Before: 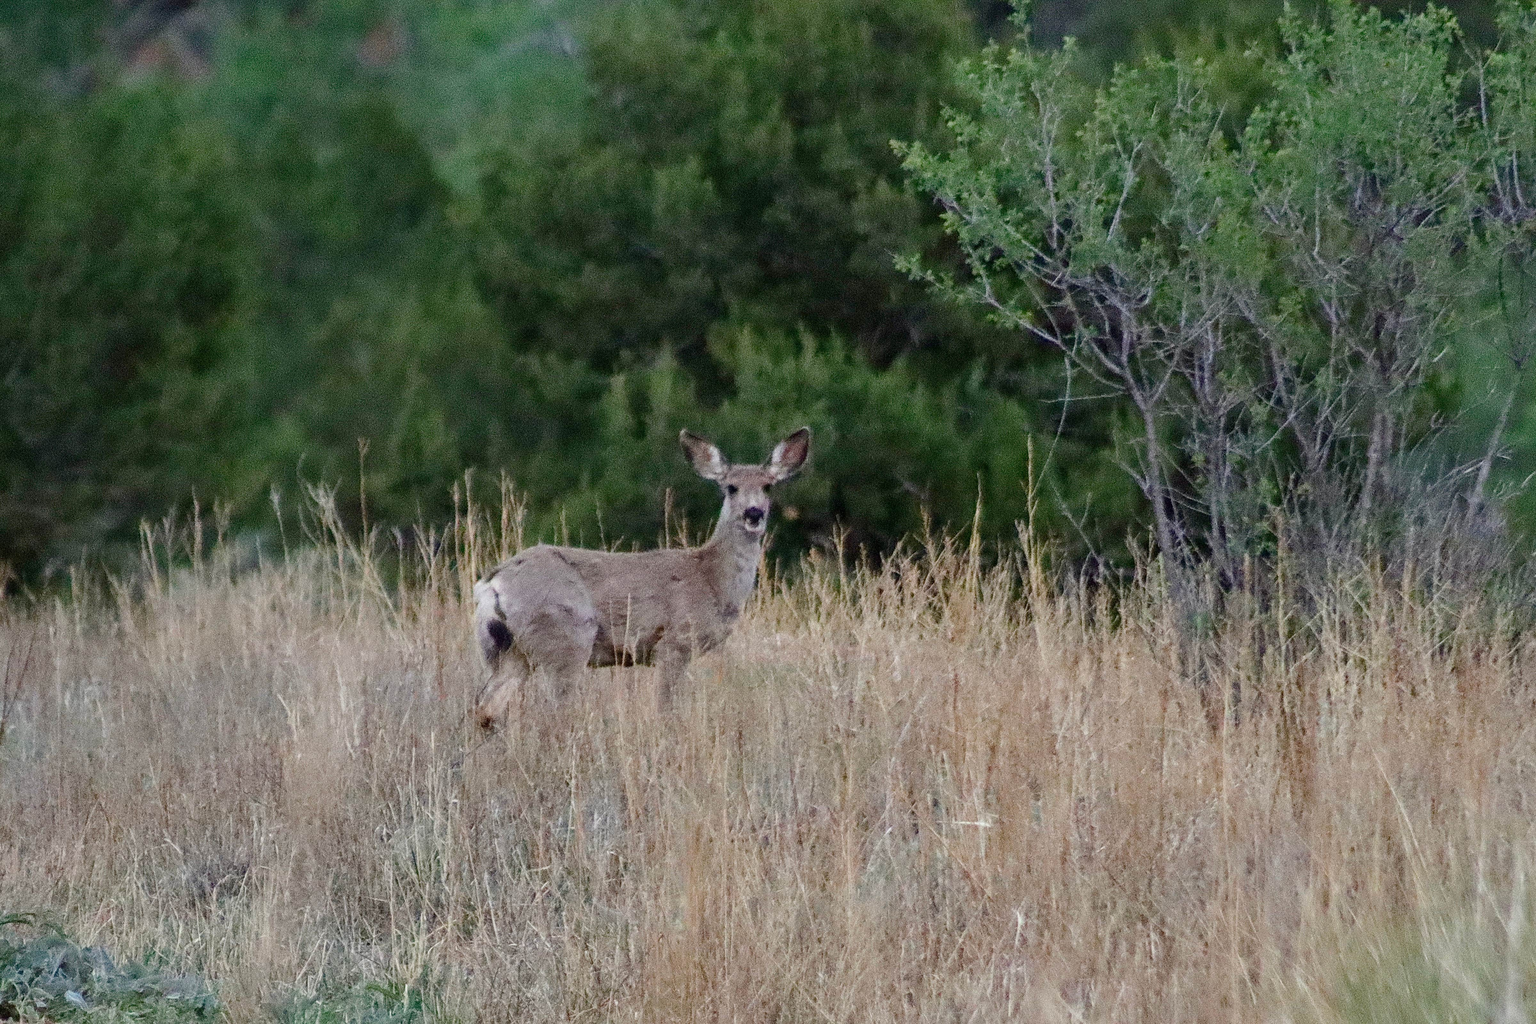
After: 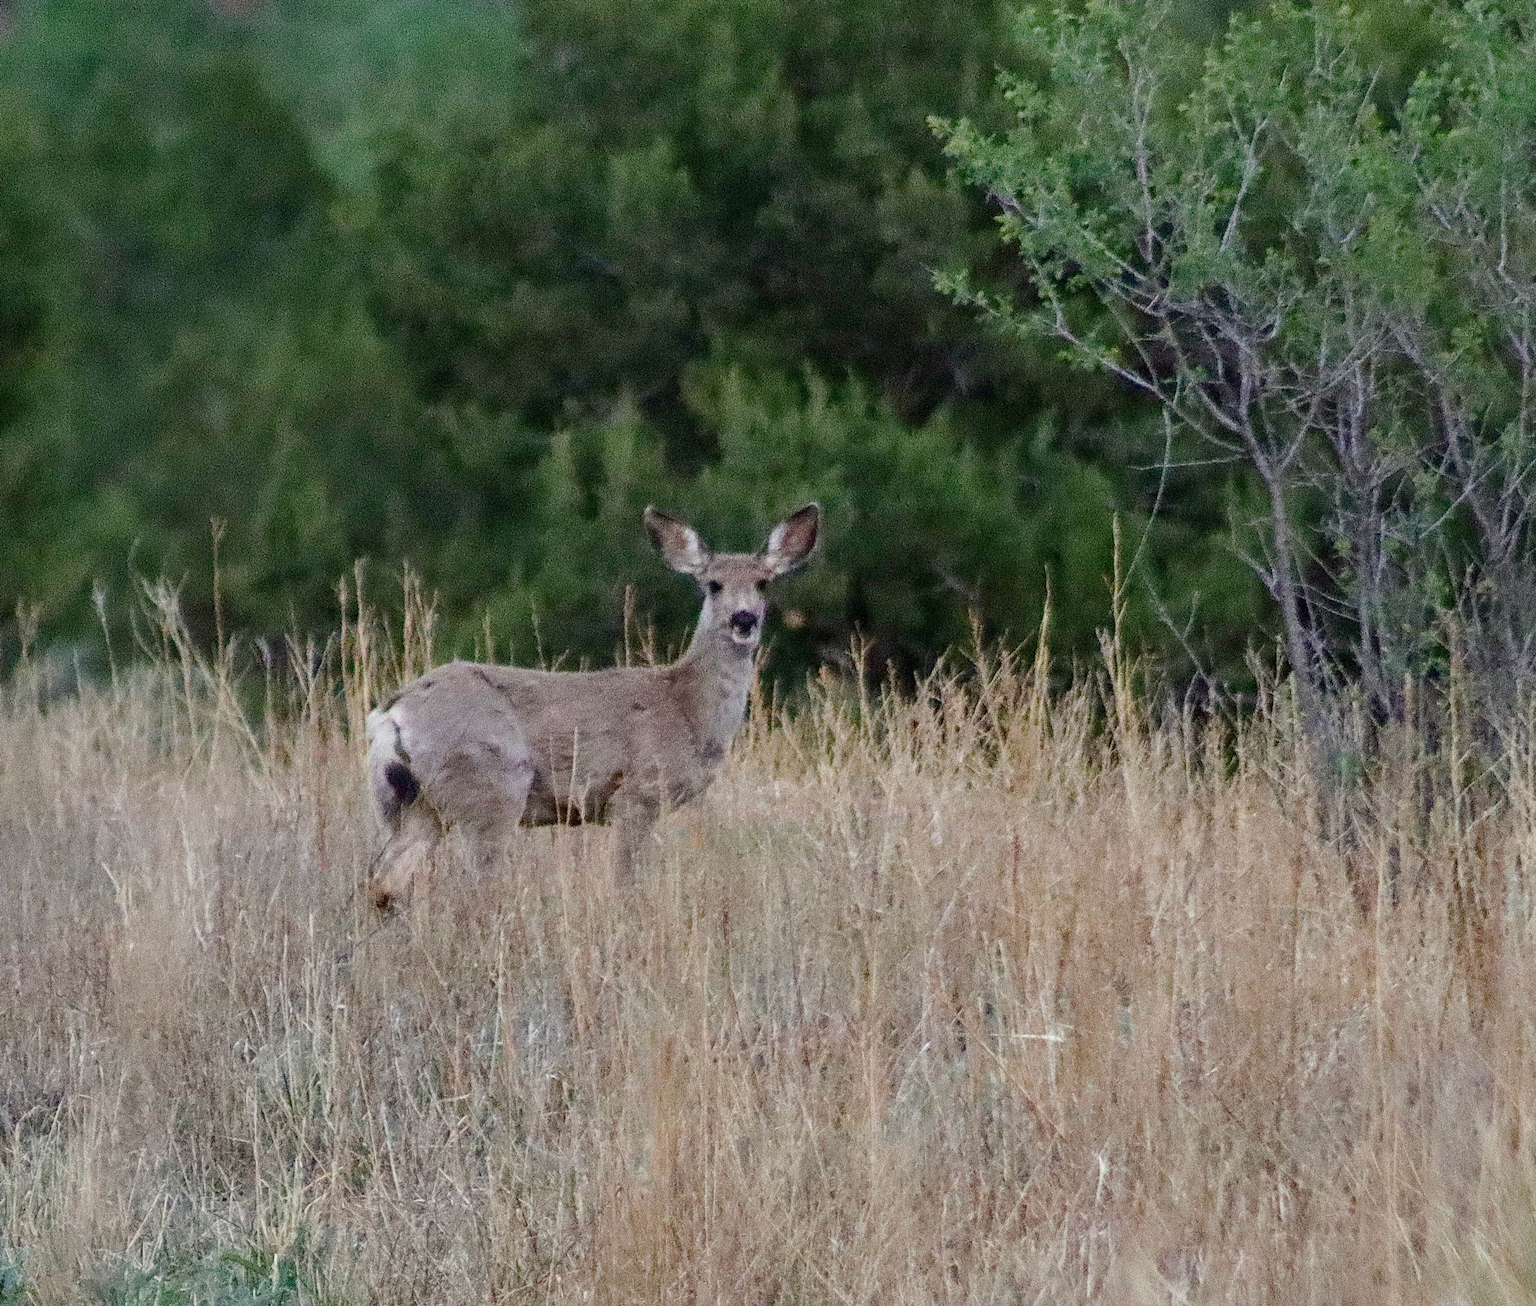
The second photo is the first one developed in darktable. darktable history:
crop and rotate: left 13.147%, top 5.289%, right 12.629%
